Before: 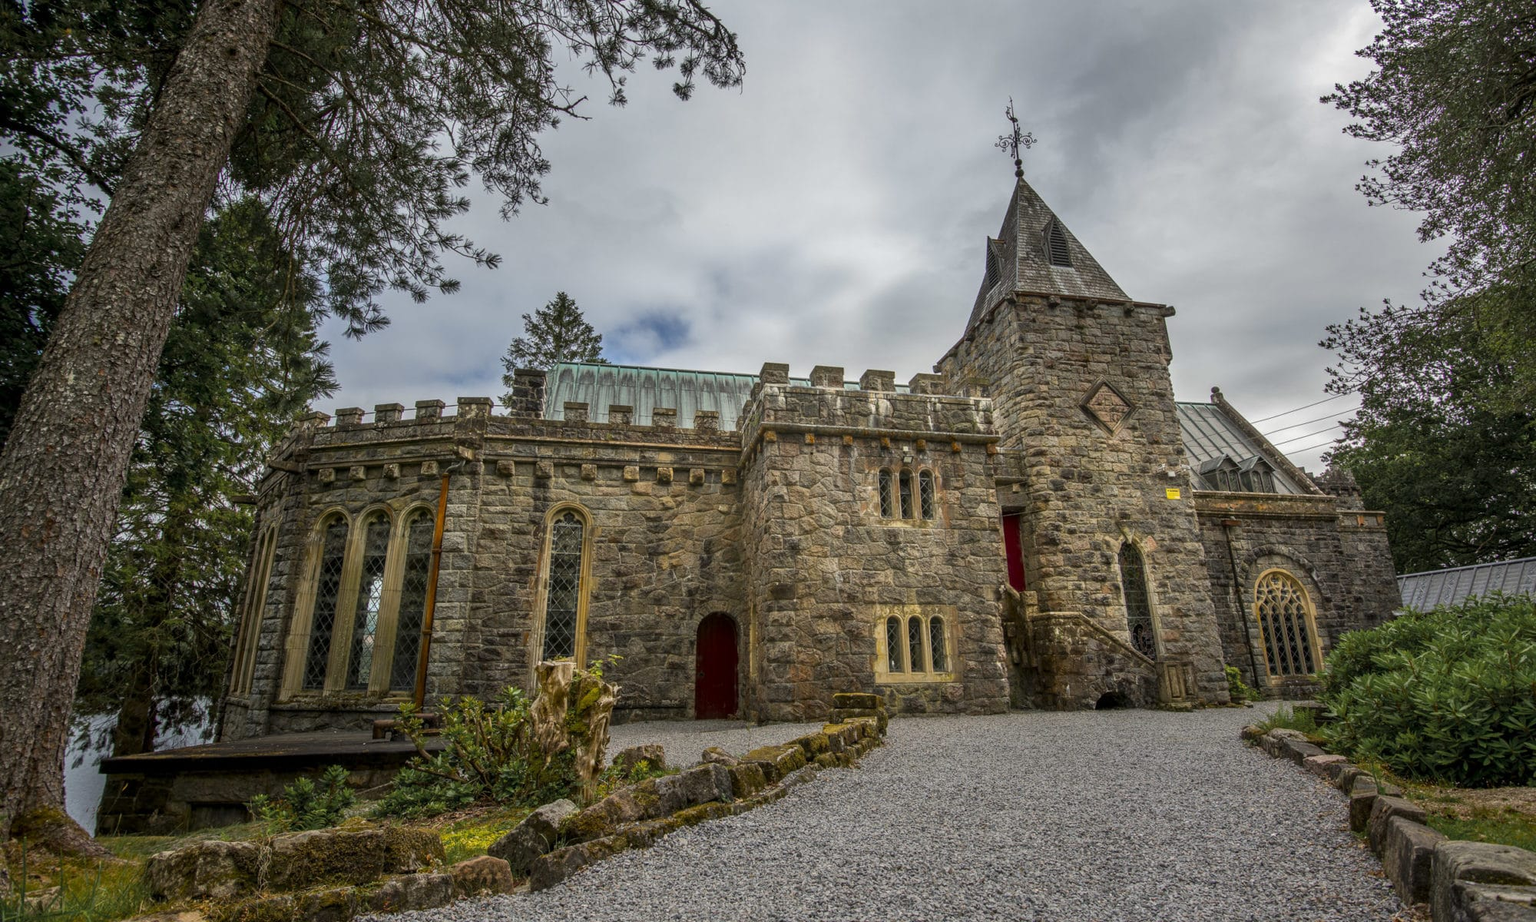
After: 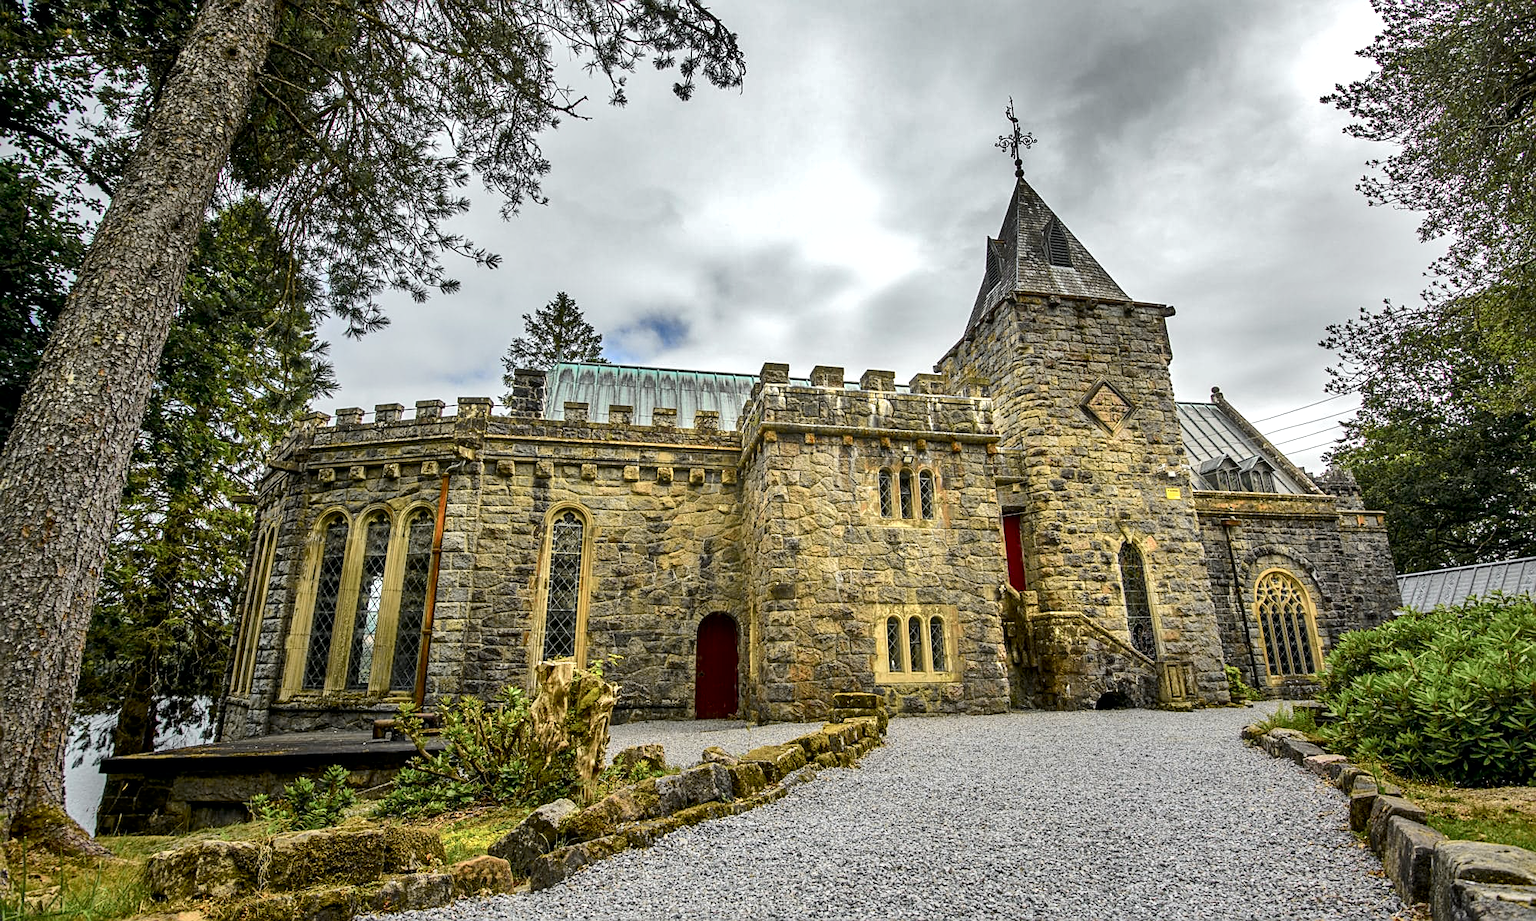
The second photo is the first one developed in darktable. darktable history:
tone curve: curves: ch0 [(0, 0) (0.037, 0.011) (0.131, 0.108) (0.279, 0.279) (0.476, 0.554) (0.617, 0.693) (0.704, 0.77) (0.813, 0.852) (0.916, 0.924) (1, 0.993)]; ch1 [(0, 0) (0.318, 0.278) (0.444, 0.427) (0.493, 0.492) (0.508, 0.502) (0.534, 0.531) (0.562, 0.571) (0.626, 0.667) (0.746, 0.764) (1, 1)]; ch2 [(0, 0) (0.316, 0.292) (0.381, 0.37) (0.423, 0.448) (0.476, 0.492) (0.502, 0.498) (0.522, 0.518) (0.533, 0.532) (0.586, 0.631) (0.634, 0.663) (0.7, 0.7) (0.861, 0.808) (1, 0.951)], color space Lab, independent channels, preserve colors none
shadows and highlights: radius 118.69, shadows 42.21, highlights -61.56, soften with gaussian
exposure: black level correction 0.001, exposure 0.675 EV, compensate highlight preservation false
sharpen: on, module defaults
